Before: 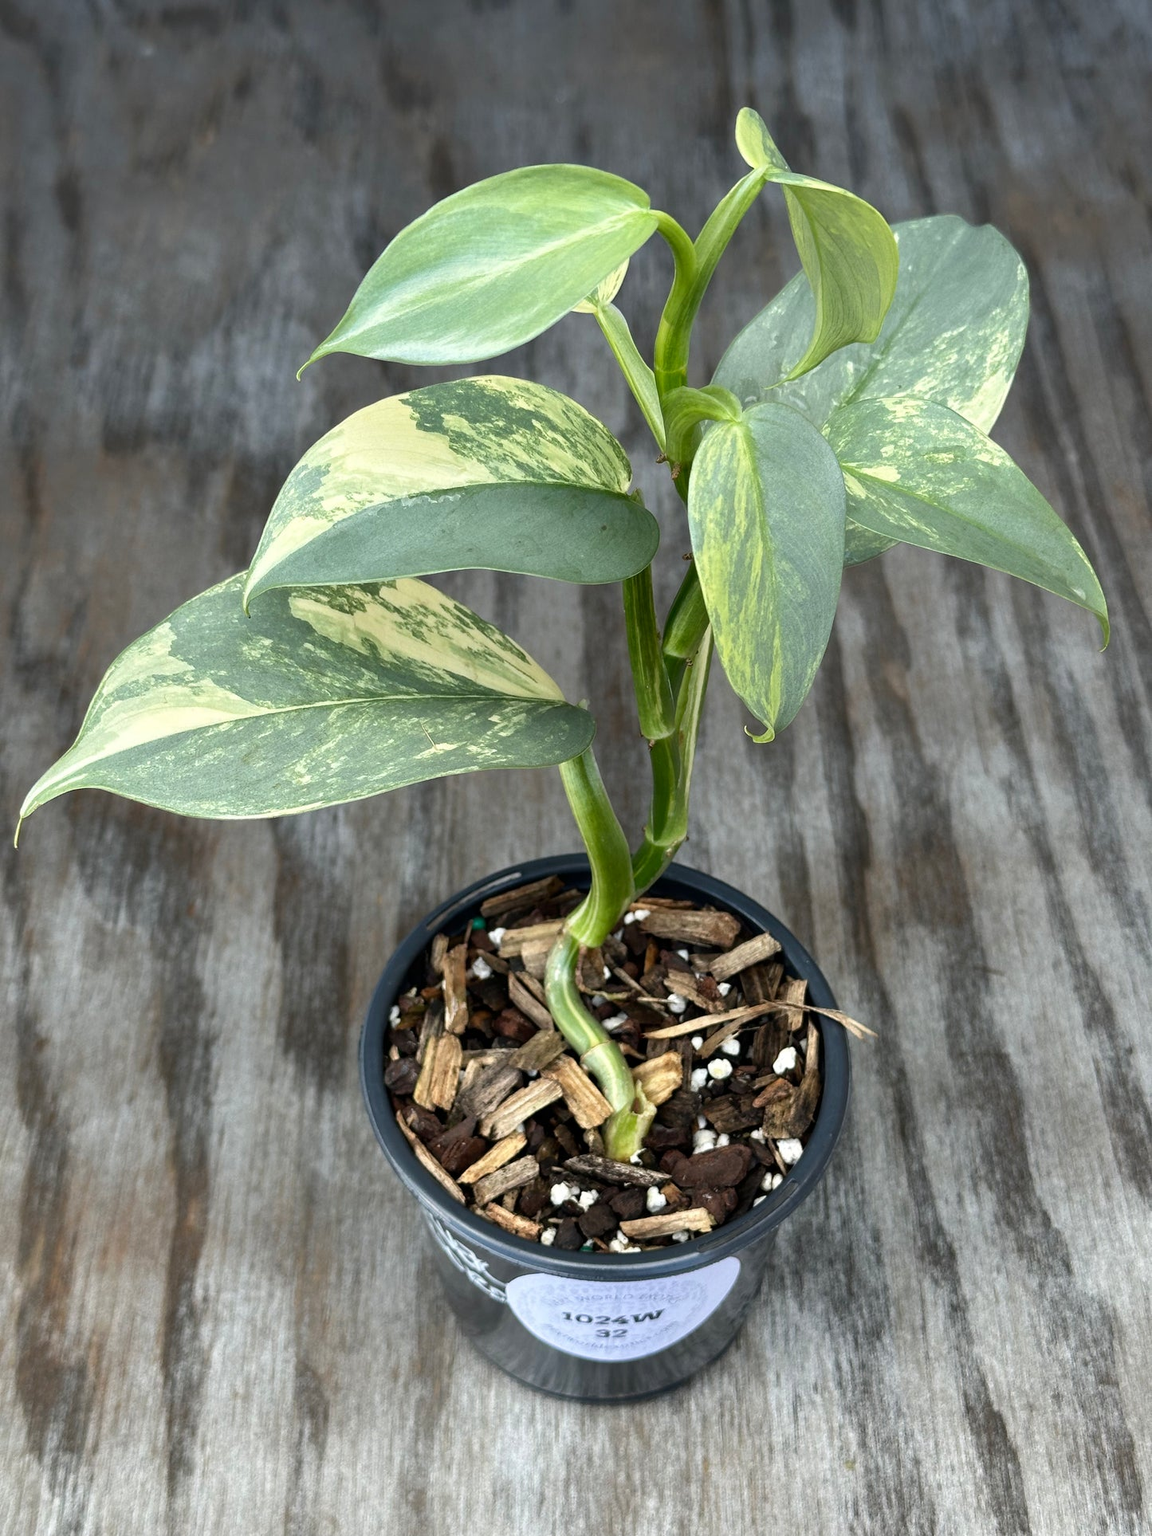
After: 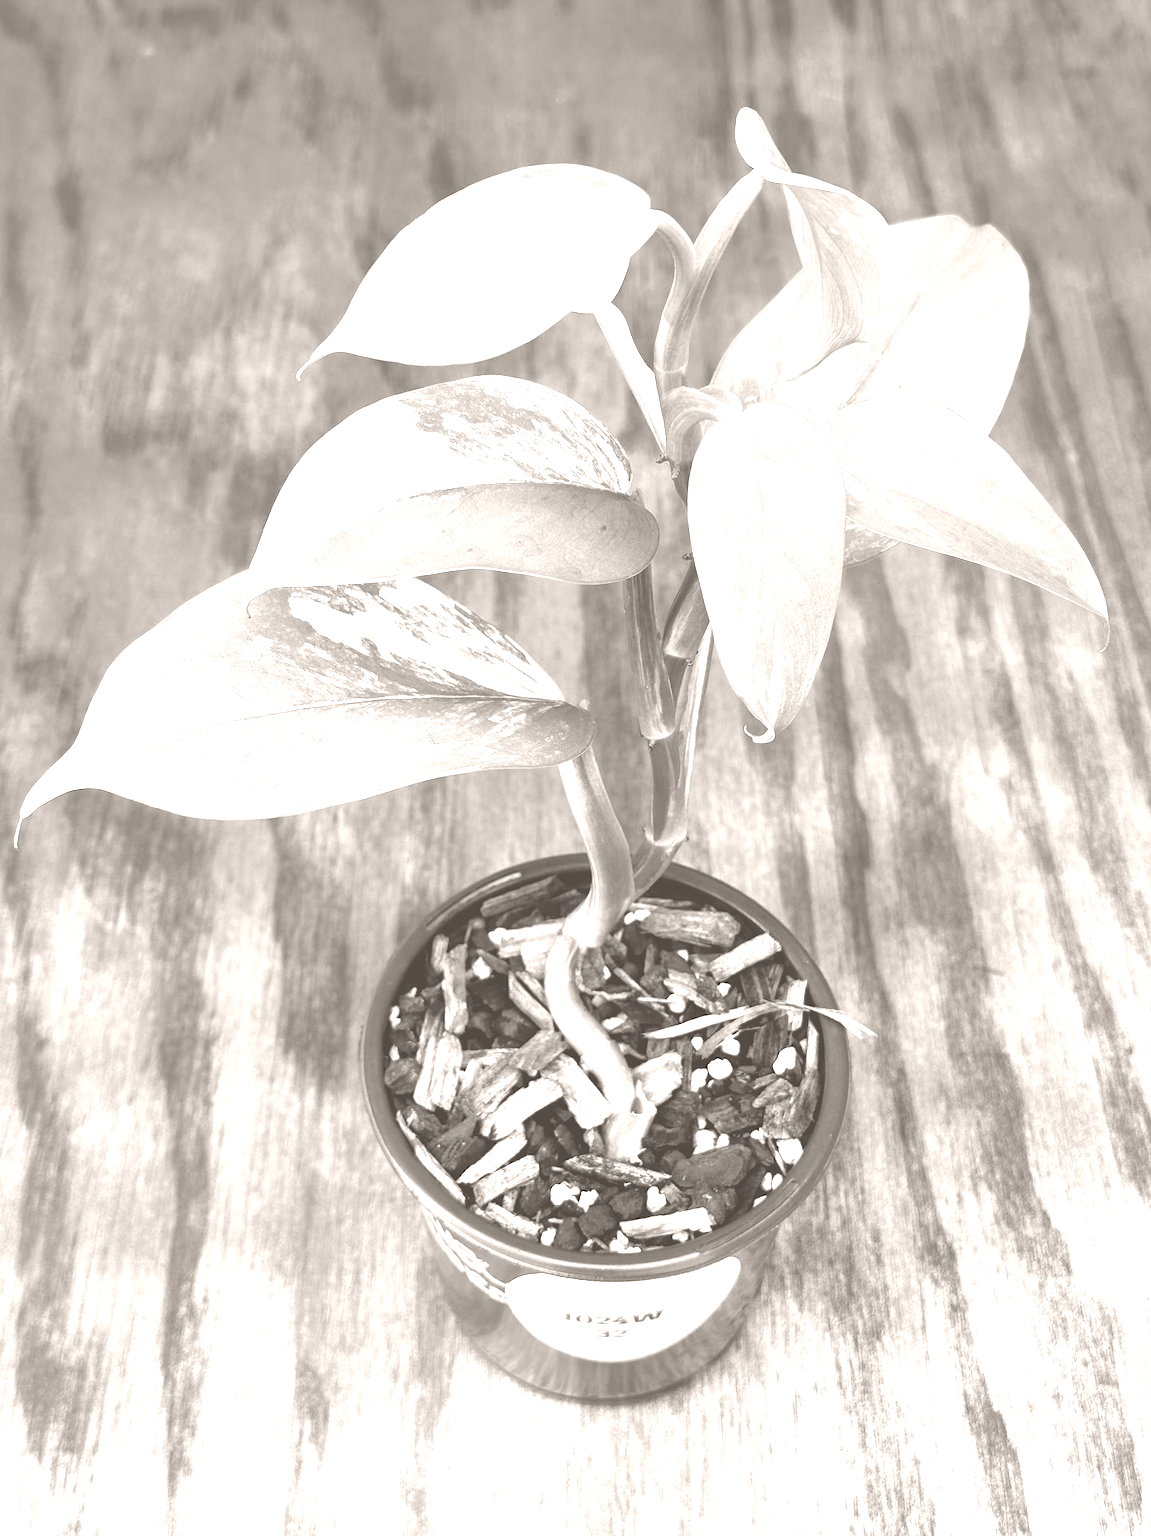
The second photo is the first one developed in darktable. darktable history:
color balance: mode lift, gamma, gain (sRGB), lift [0.997, 0.979, 1.021, 1.011], gamma [1, 1.084, 0.916, 0.998], gain [1, 0.87, 1.13, 1.101], contrast 4.55%, contrast fulcrum 38.24%, output saturation 104.09%
colorize: hue 34.49°, saturation 35.33%, source mix 100%, lightness 55%, version 1
color balance rgb: perceptual saturation grading › global saturation 20%, perceptual saturation grading › highlights -25%, perceptual saturation grading › shadows 50%
